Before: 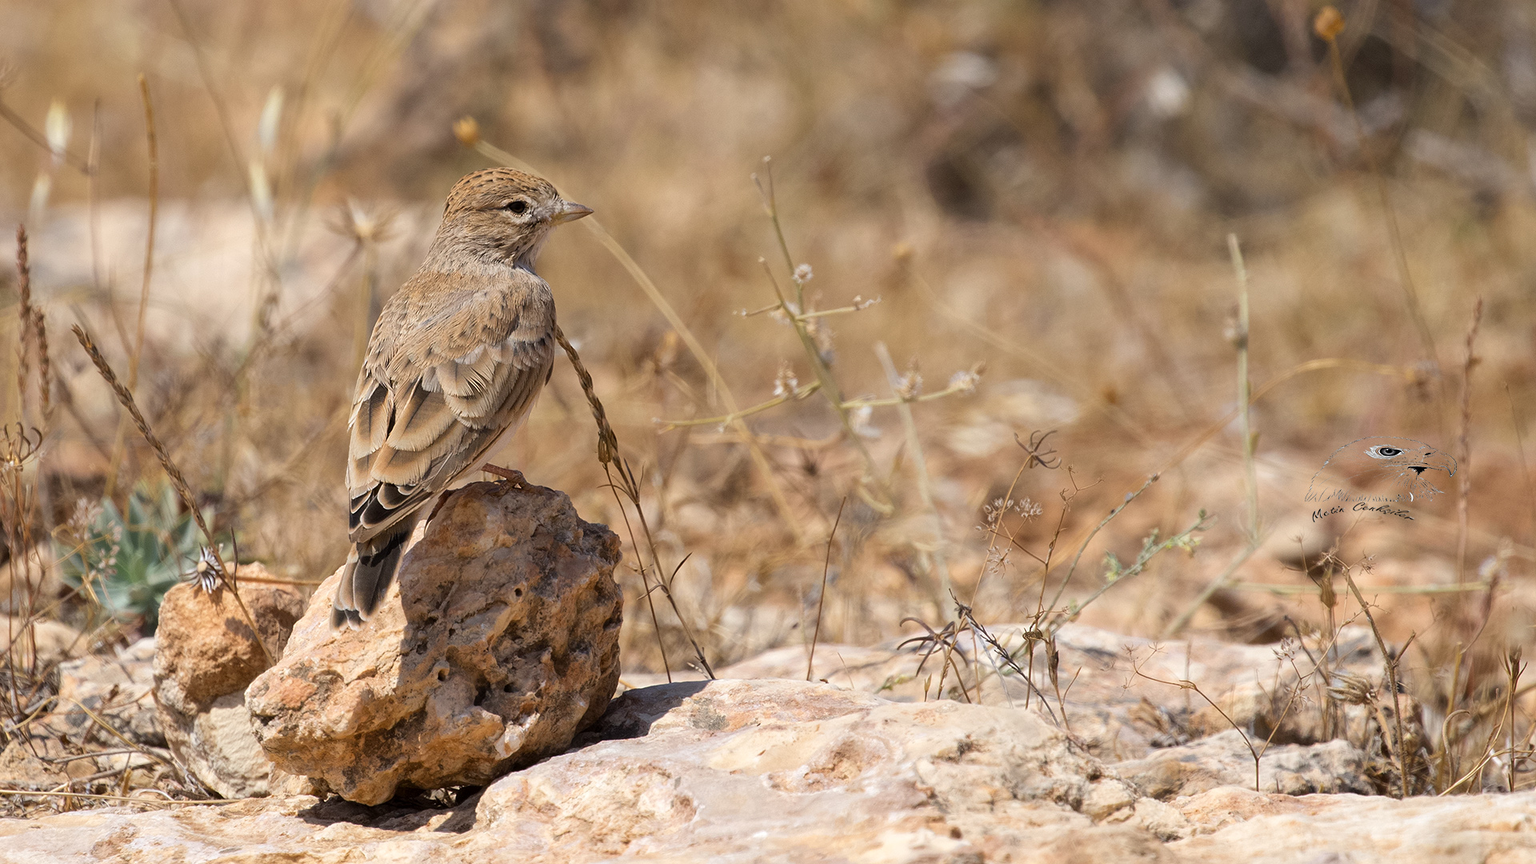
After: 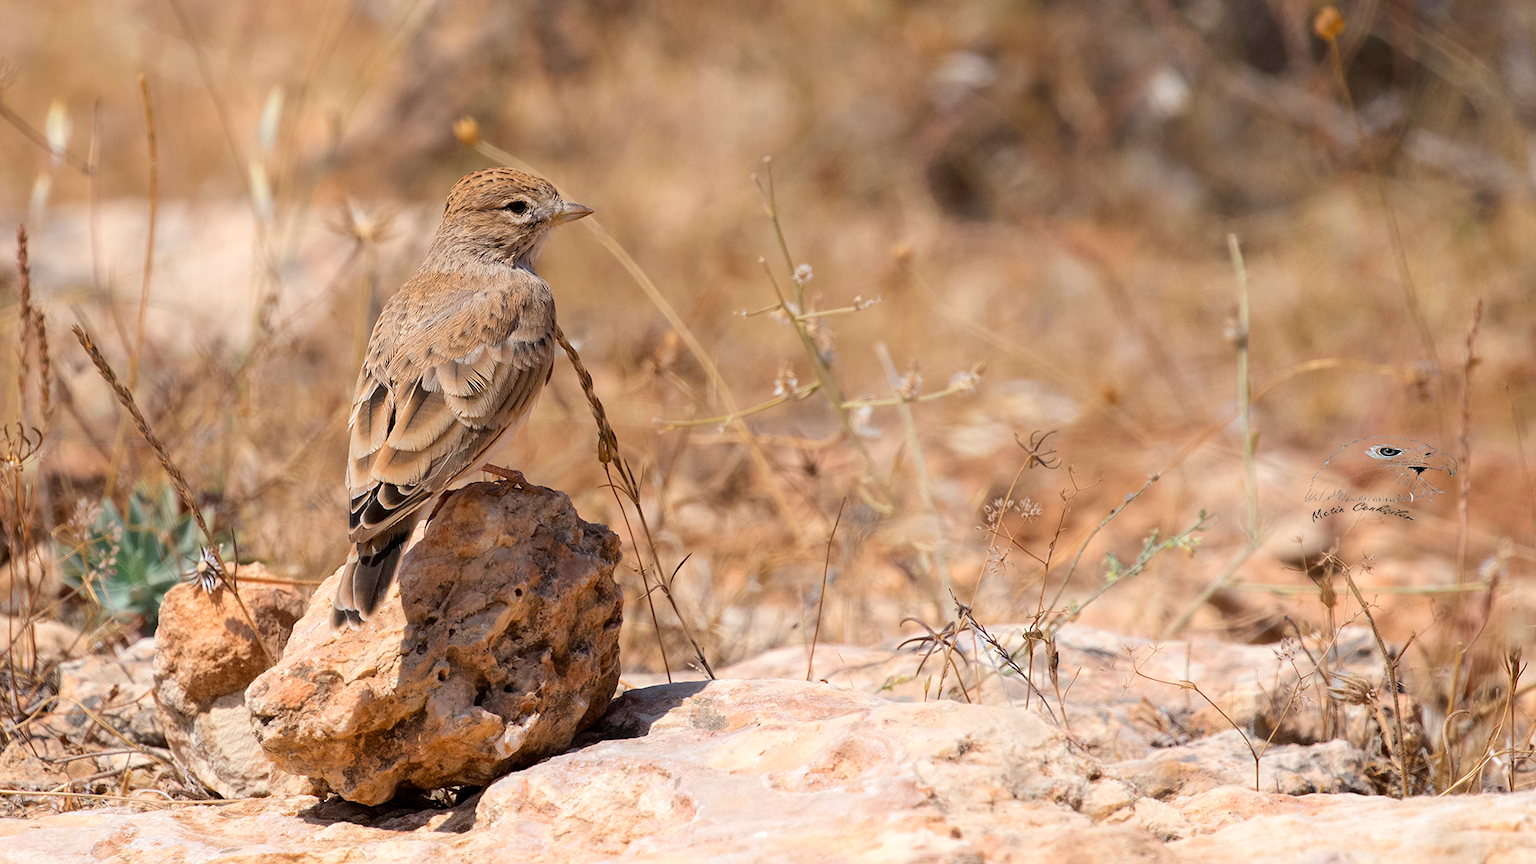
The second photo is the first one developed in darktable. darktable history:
shadows and highlights: shadows -22.67, highlights 44.95, soften with gaussian
